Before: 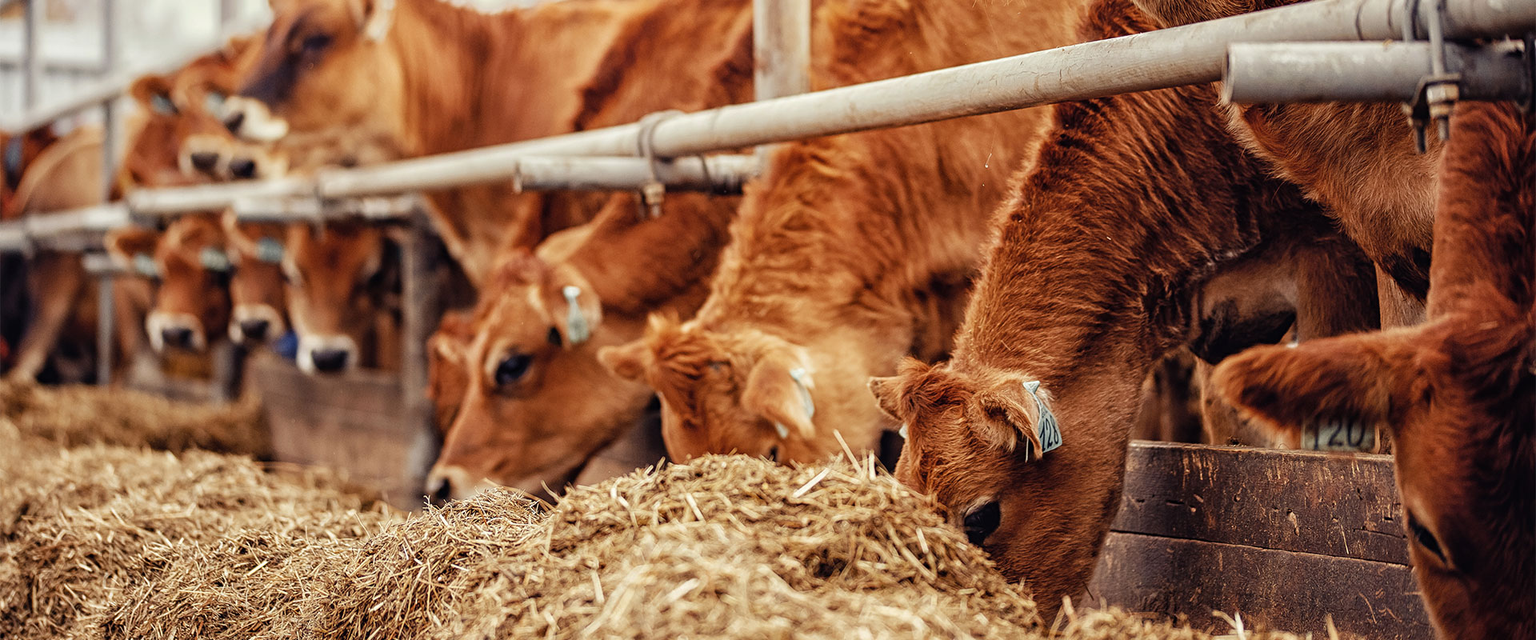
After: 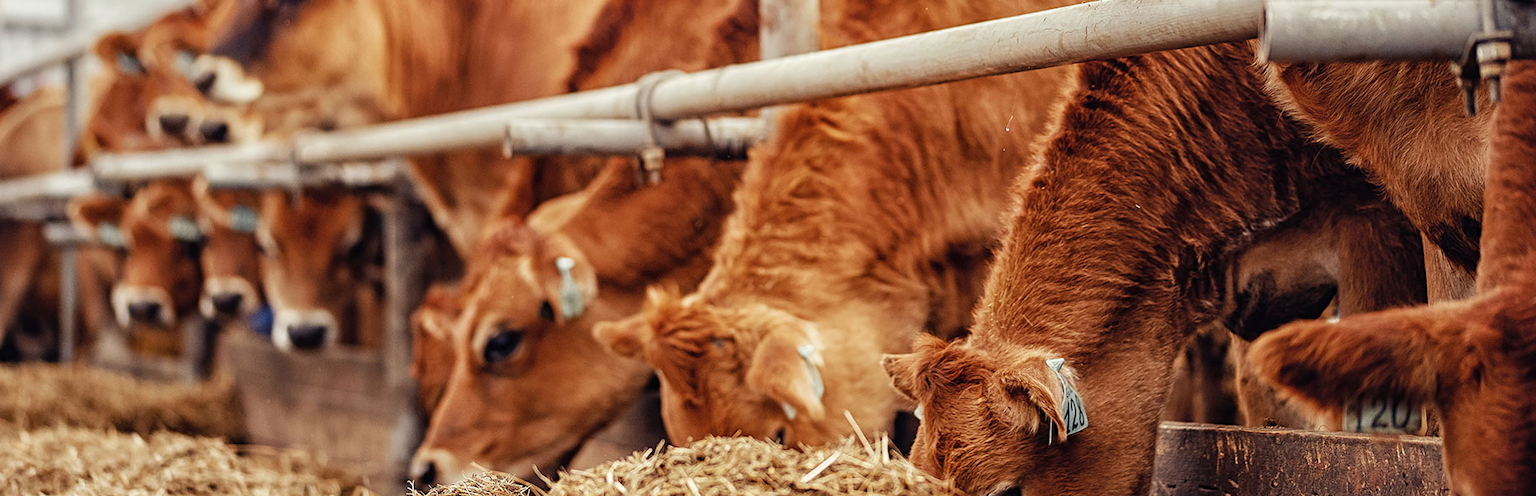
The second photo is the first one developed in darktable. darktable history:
crop: left 2.75%, top 7.016%, right 3.408%, bottom 20.122%
